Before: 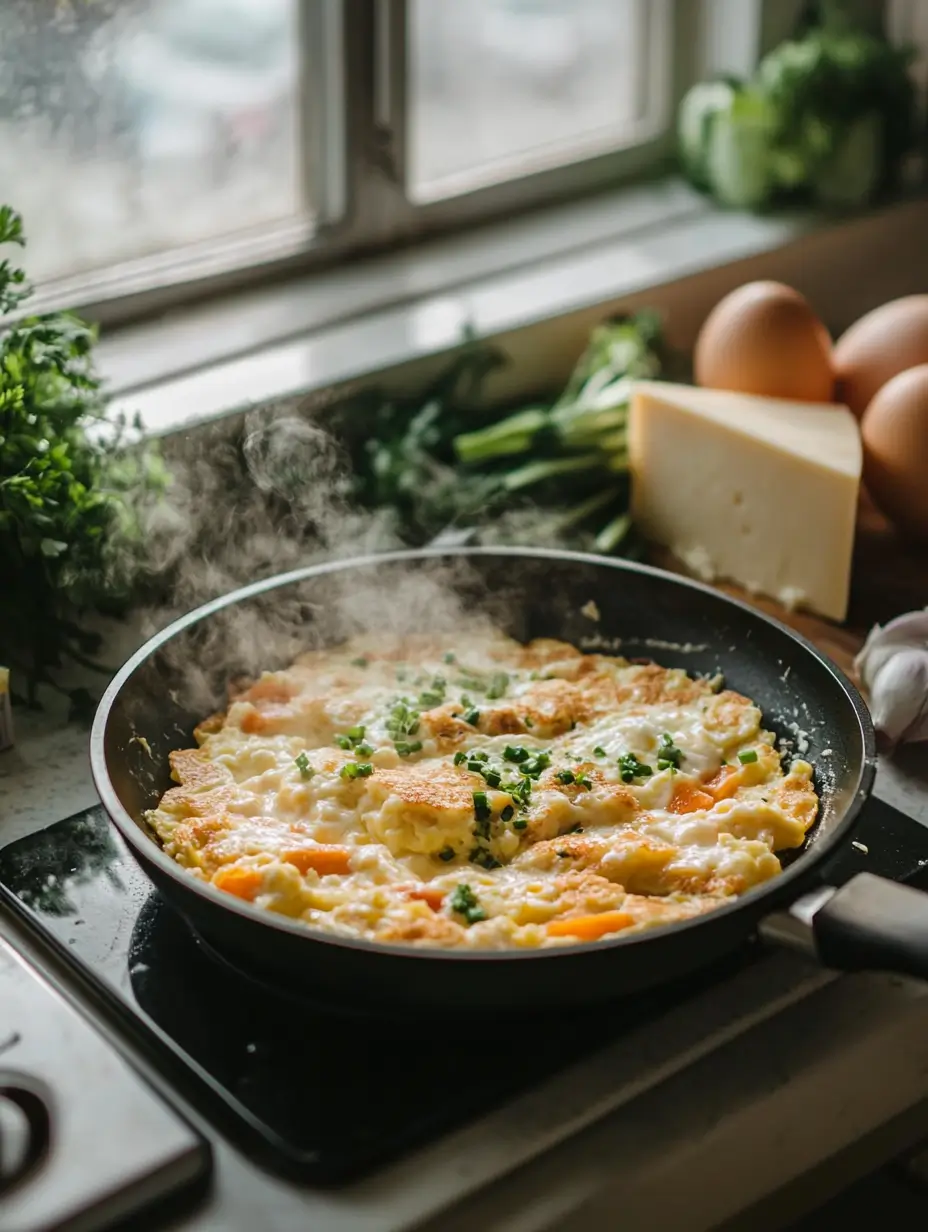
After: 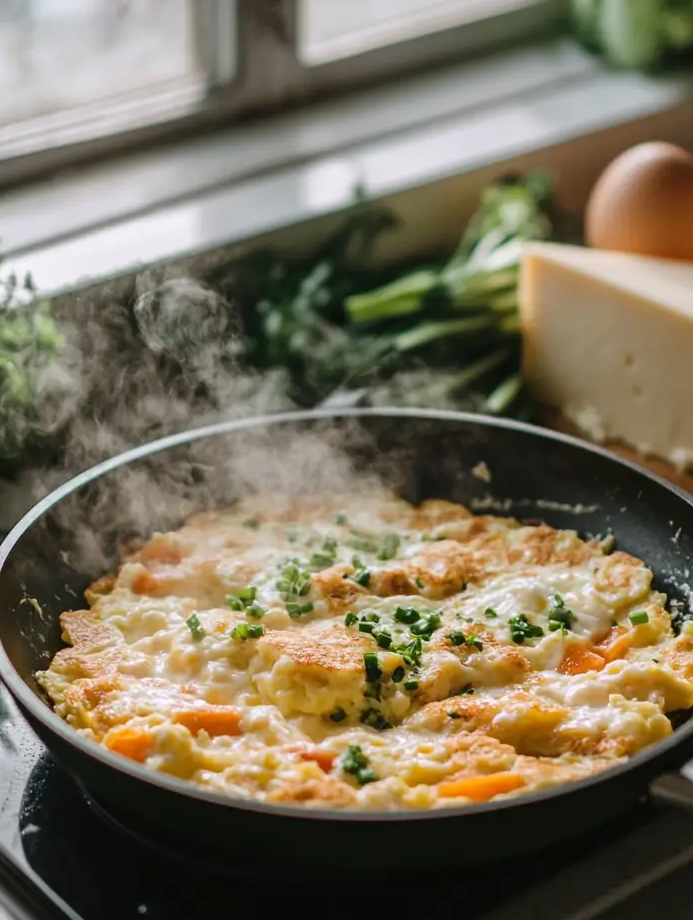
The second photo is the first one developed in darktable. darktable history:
crop and rotate: left 11.831%, top 11.346%, right 13.429%, bottom 13.899%
white balance: red 1.009, blue 1.027
